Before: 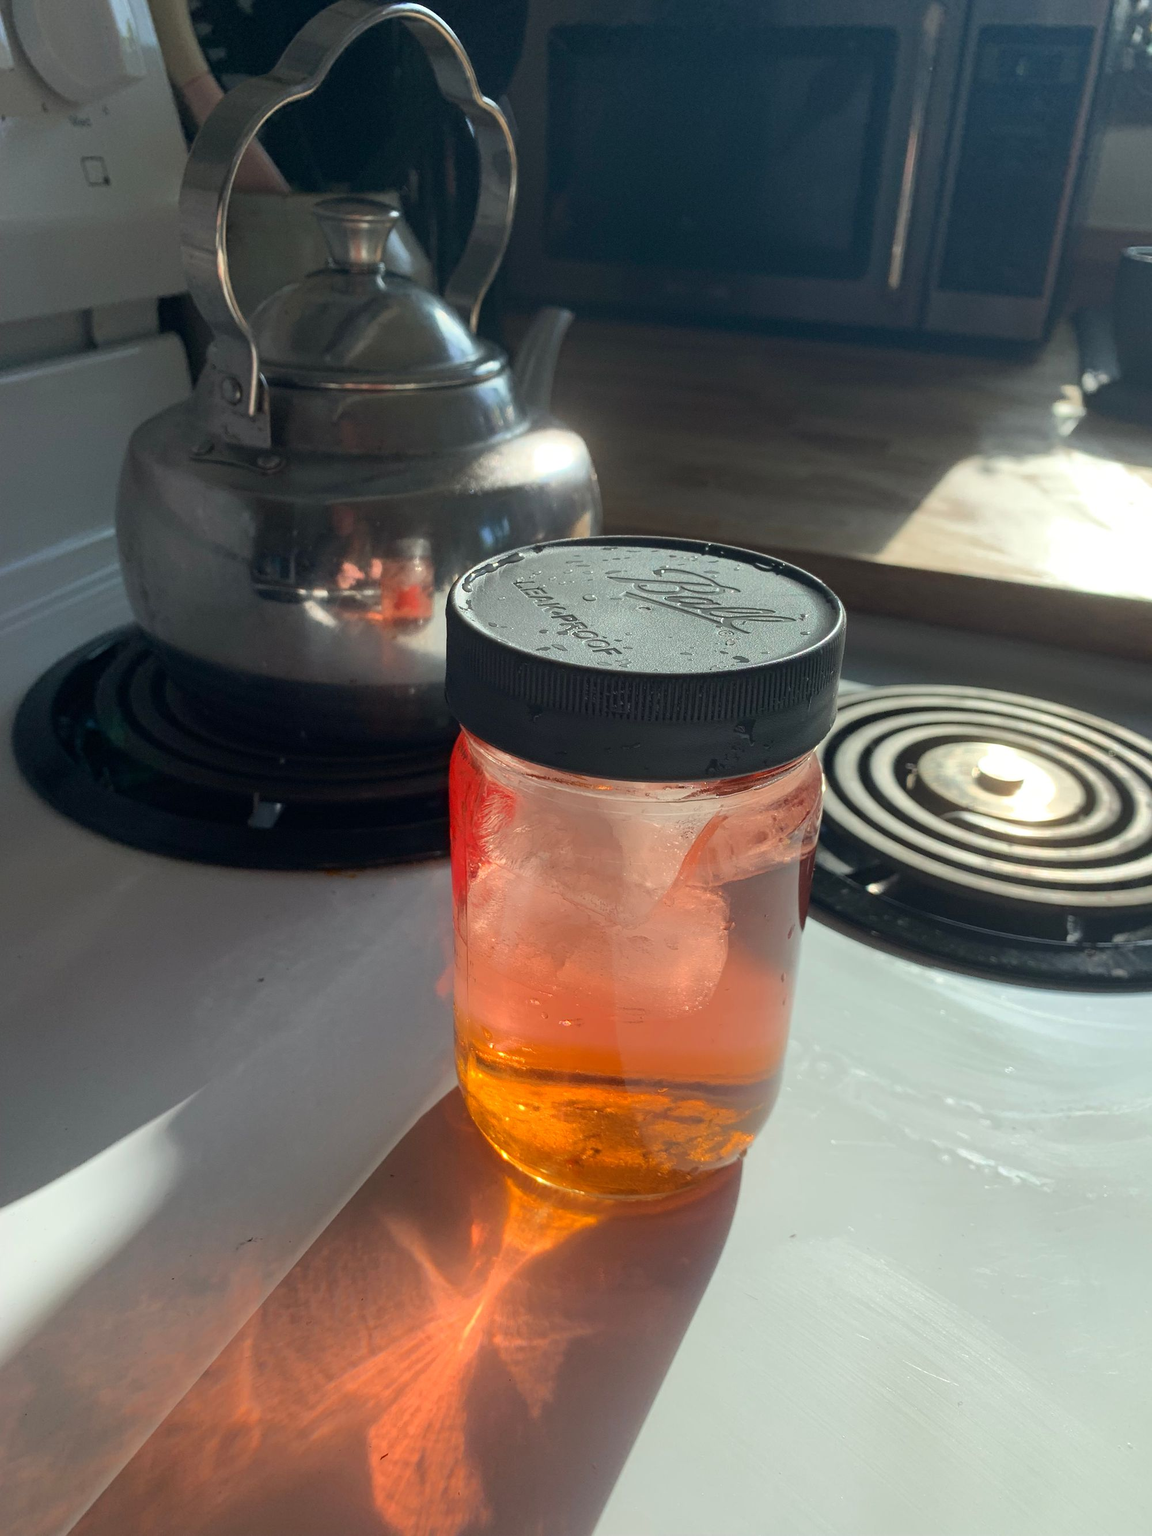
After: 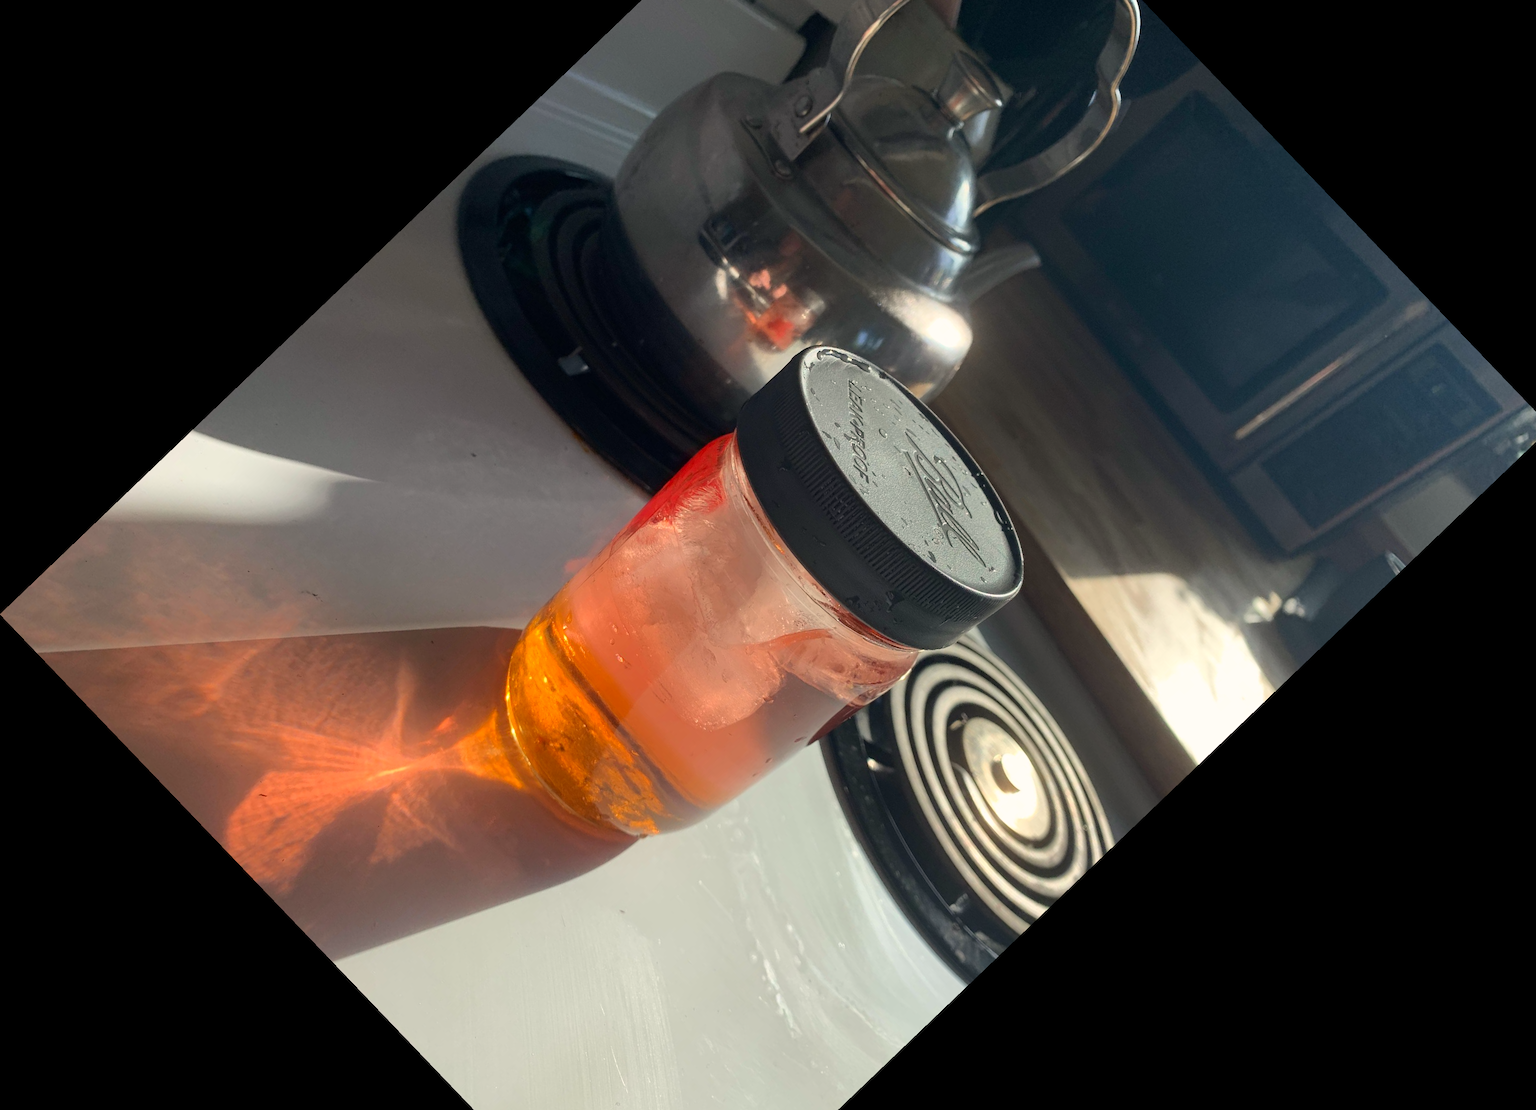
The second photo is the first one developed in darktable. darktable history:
crop and rotate: angle -46.26°, top 16.234%, right 0.912%, bottom 11.704%
color correction: highlights a* 3.84, highlights b* 5.07
